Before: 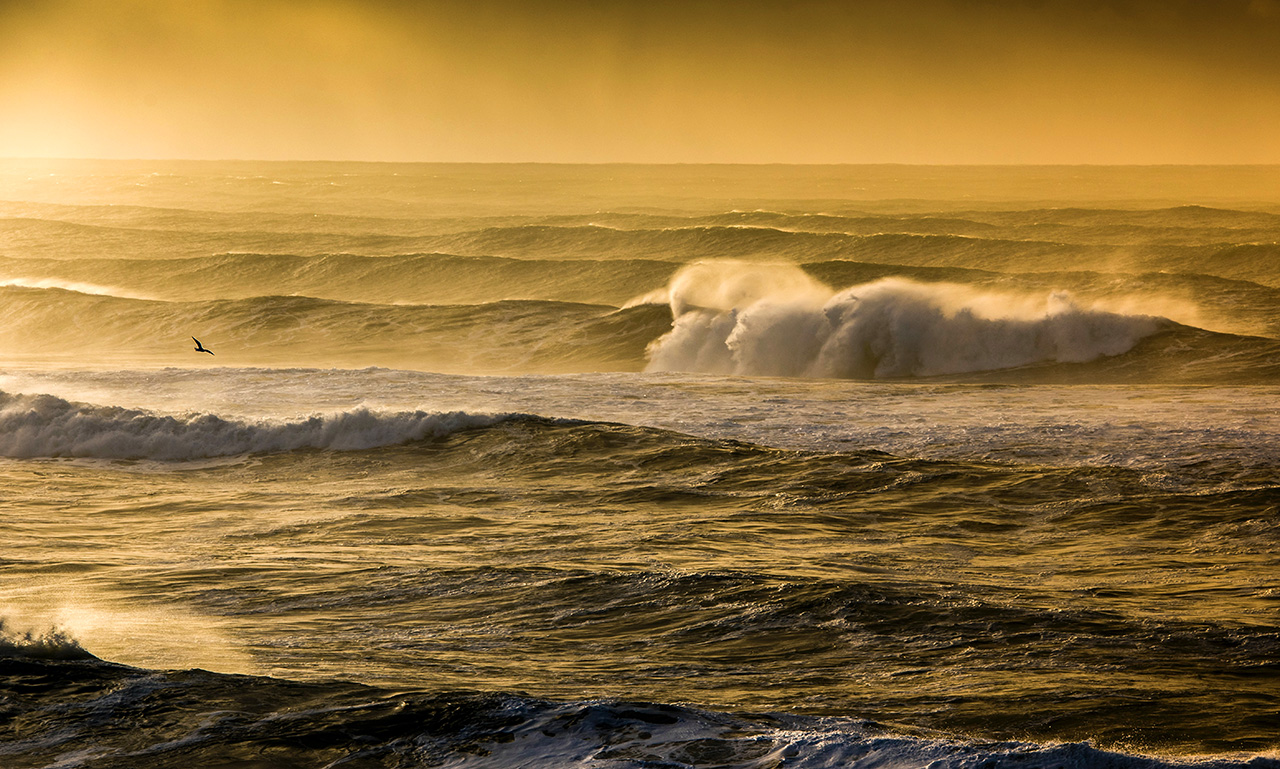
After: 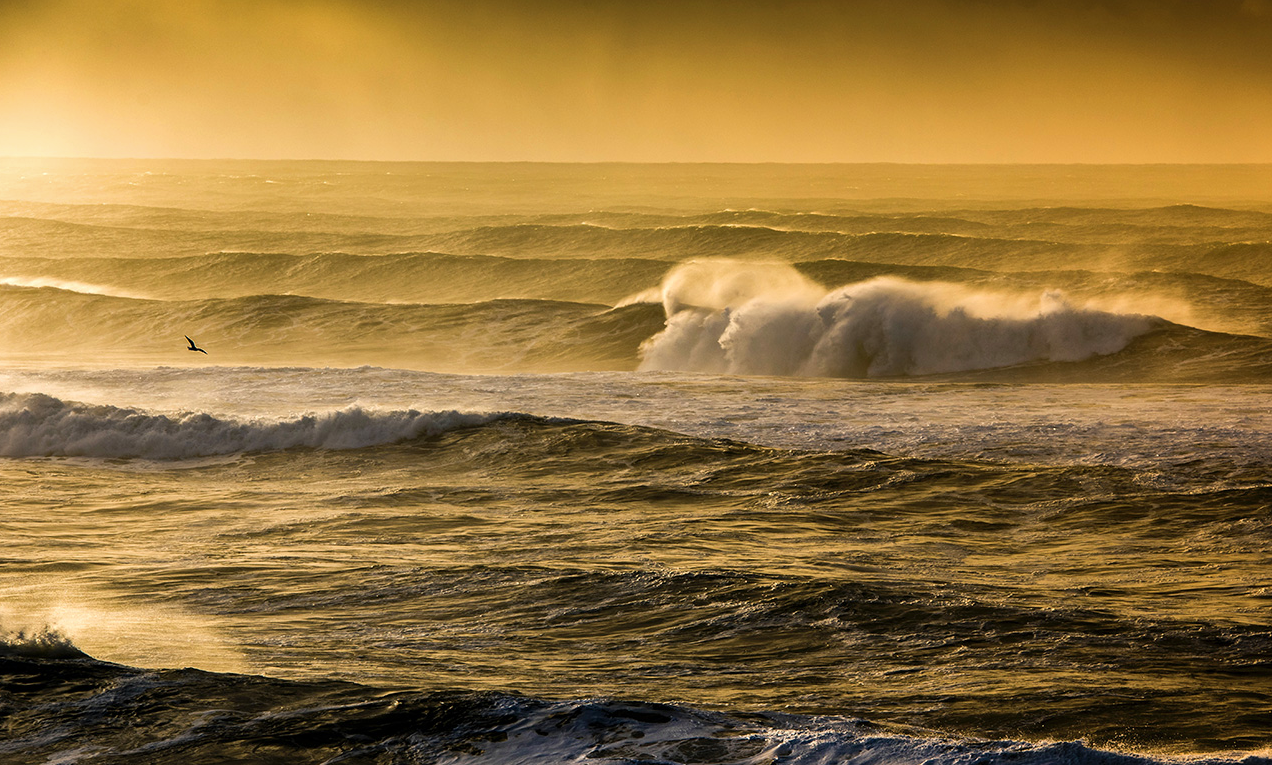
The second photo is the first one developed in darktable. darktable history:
crop and rotate: left 0.614%, top 0.179%, bottom 0.309%
shadows and highlights: shadows 29.32, highlights -29.32, low approximation 0.01, soften with gaussian
